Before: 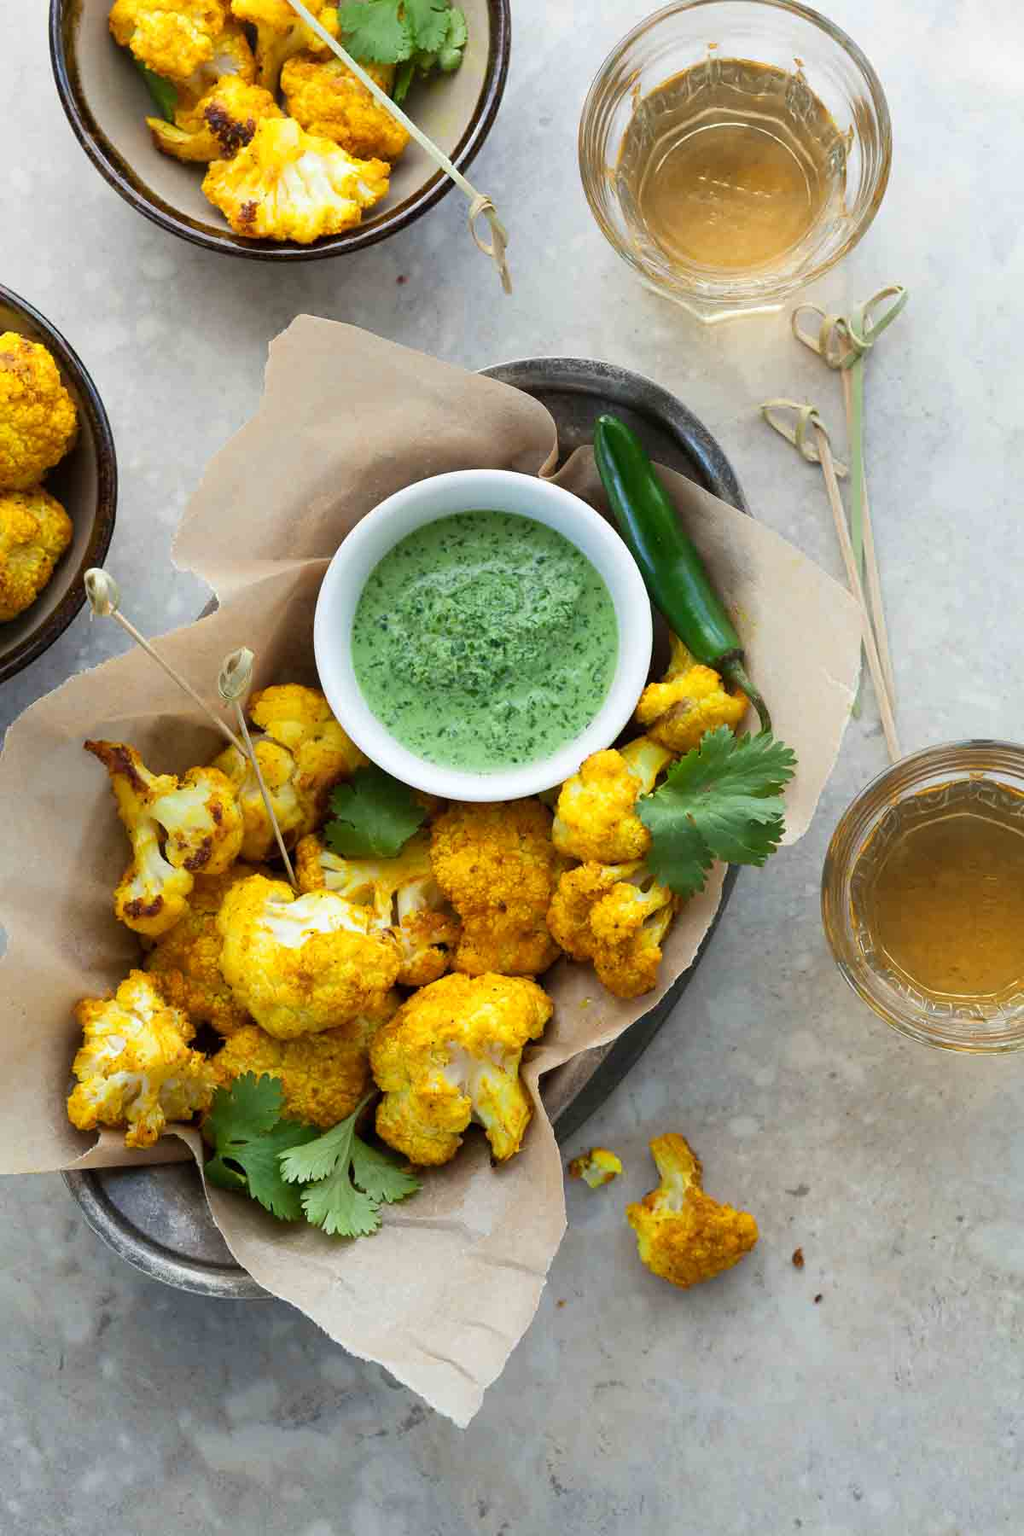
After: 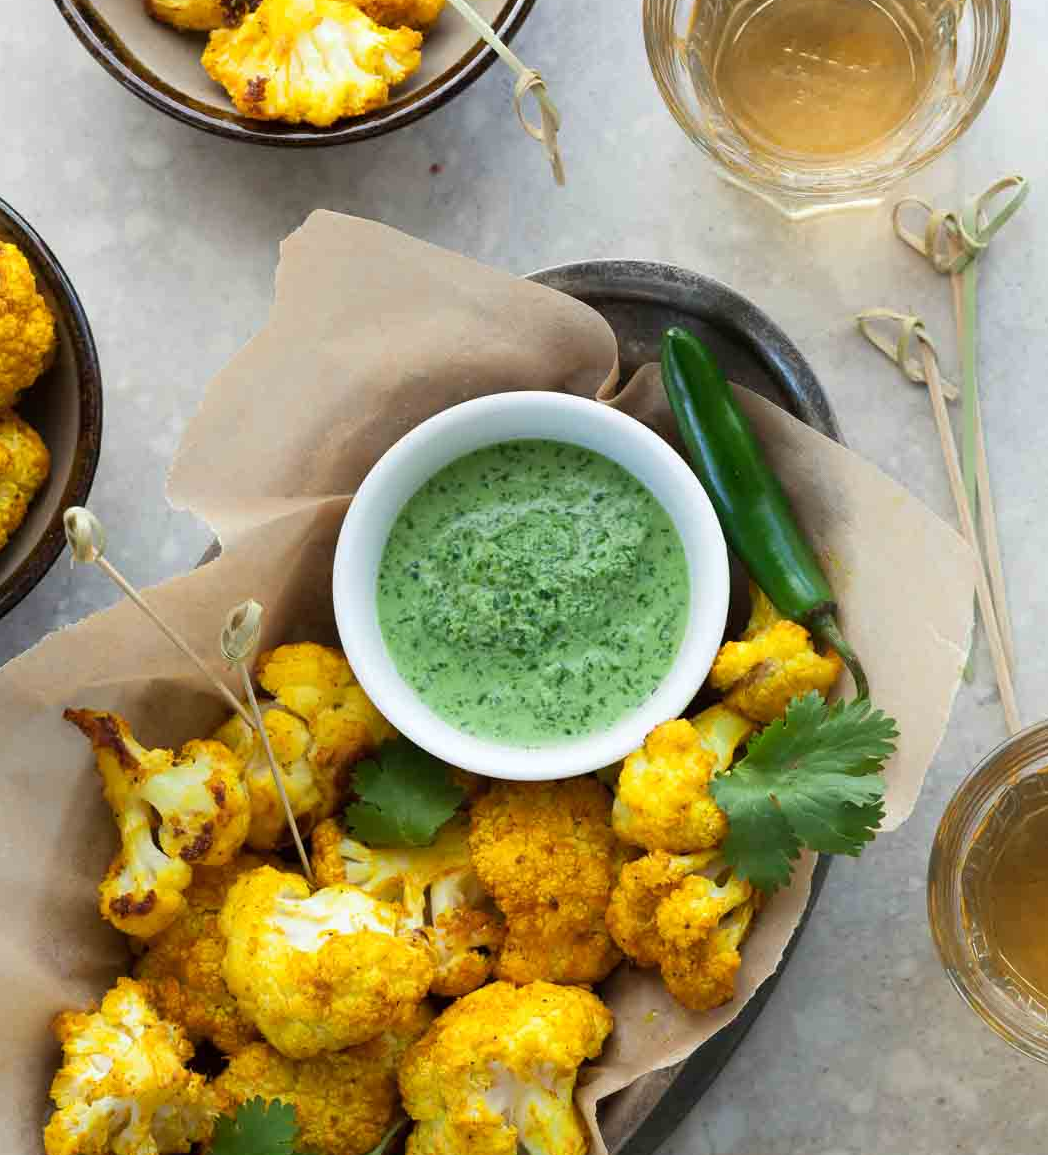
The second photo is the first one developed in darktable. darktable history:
crop: left 2.934%, top 8.864%, right 9.675%, bottom 26.916%
